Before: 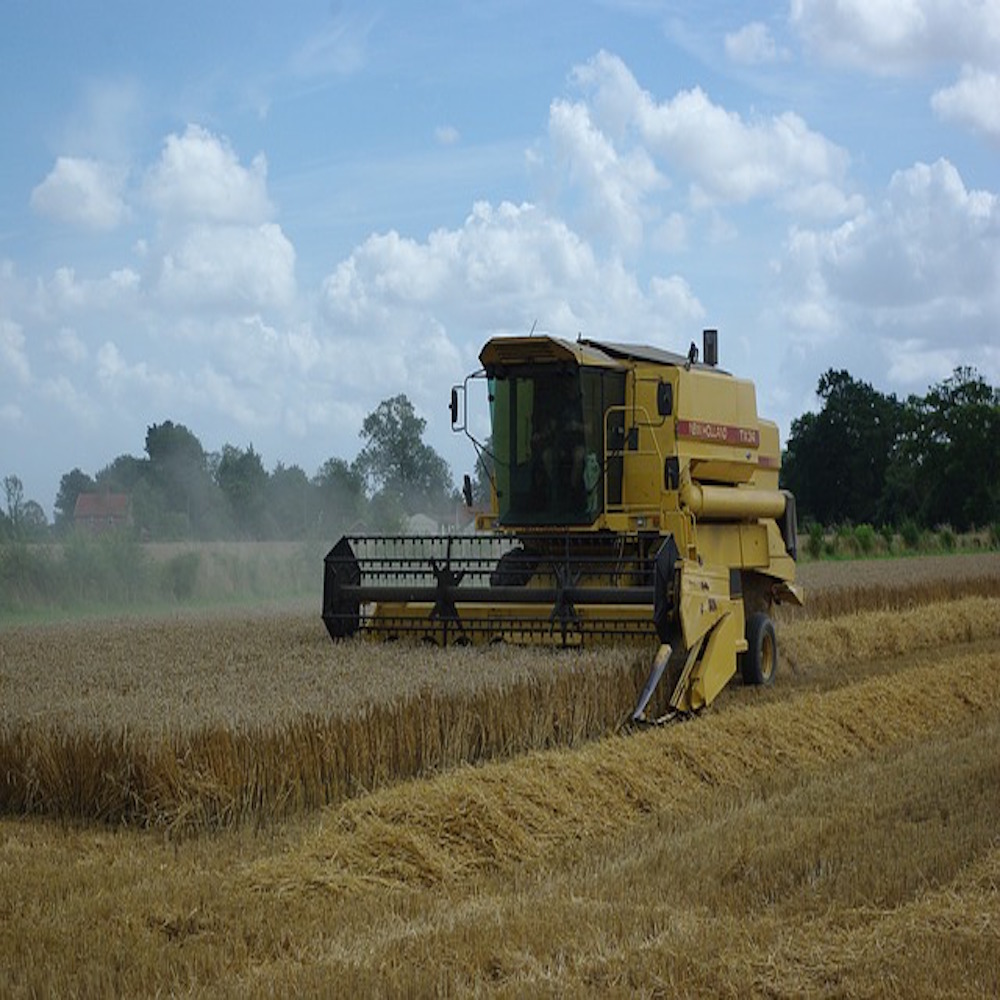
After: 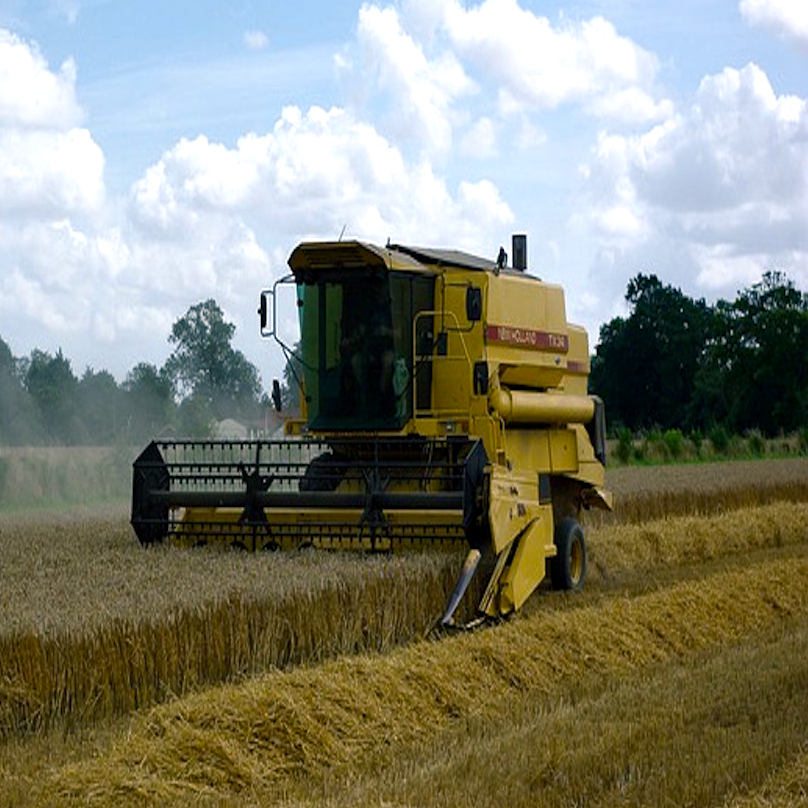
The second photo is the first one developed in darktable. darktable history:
crop: left 19.159%, top 9.58%, bottom 9.58%
color balance rgb: shadows lift › chroma 2%, shadows lift › hue 185.64°, power › luminance 1.48%, highlights gain › chroma 3%, highlights gain › hue 54.51°, global offset › luminance -0.4%, perceptual saturation grading › highlights -18.47%, perceptual saturation grading › mid-tones 6.62%, perceptual saturation grading › shadows 28.22%, perceptual brilliance grading › highlights 15.68%, perceptual brilliance grading › shadows -14.29%, global vibrance 25.96%, contrast 6.45%
